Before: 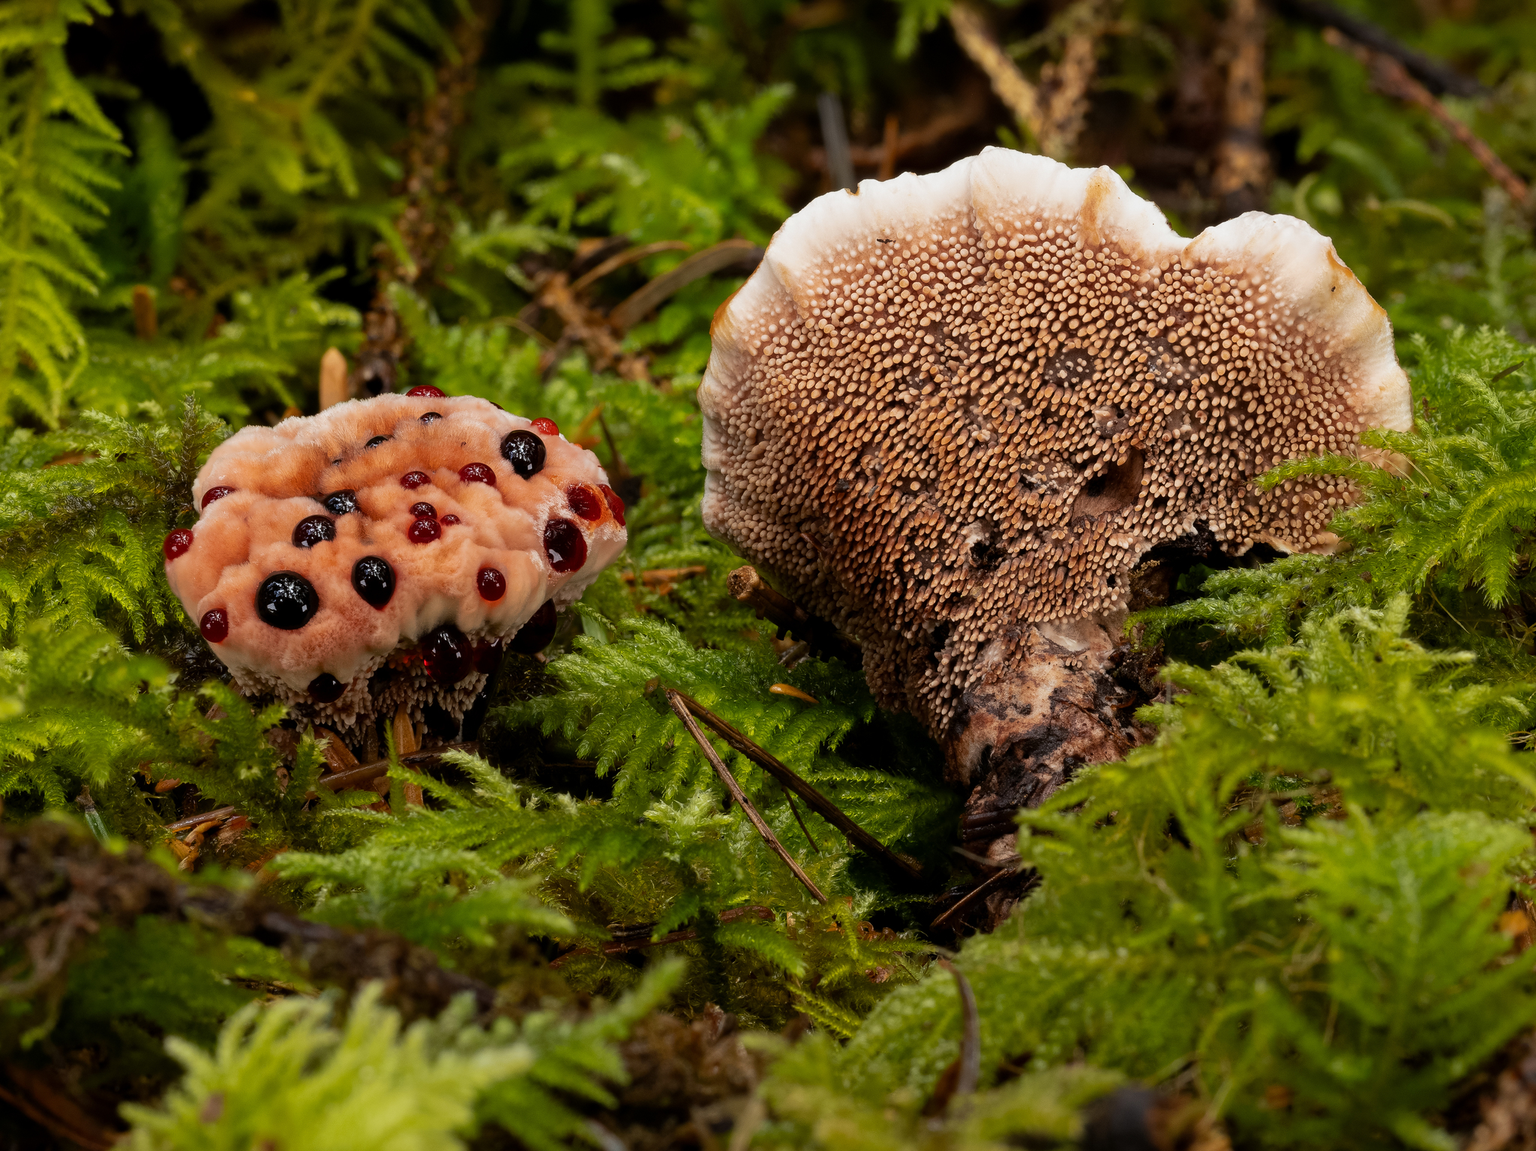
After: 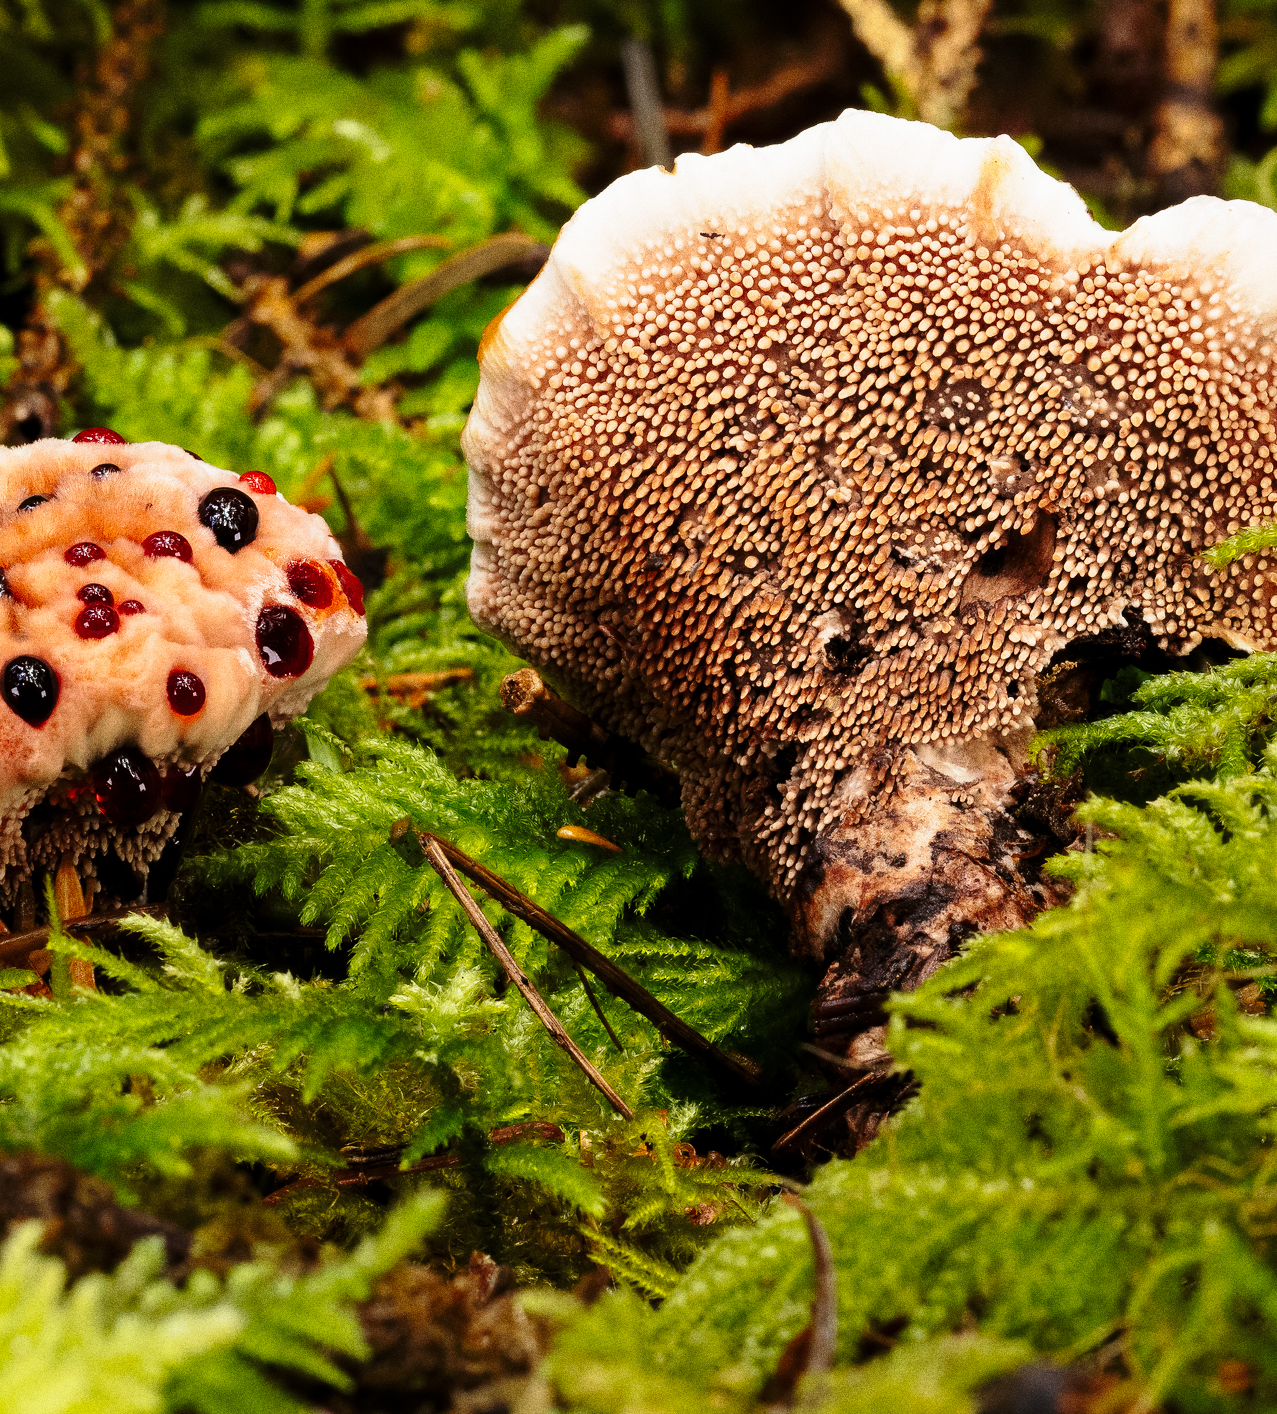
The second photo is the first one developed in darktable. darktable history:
exposure: compensate highlight preservation false
base curve: curves: ch0 [(0, 0) (0.028, 0.03) (0.121, 0.232) (0.46, 0.748) (0.859, 0.968) (1, 1)], preserve colors none
crop and rotate: left 22.918%, top 5.629%, right 14.711%, bottom 2.247%
grain: coarseness 0.09 ISO, strength 40%
velvia: on, module defaults
